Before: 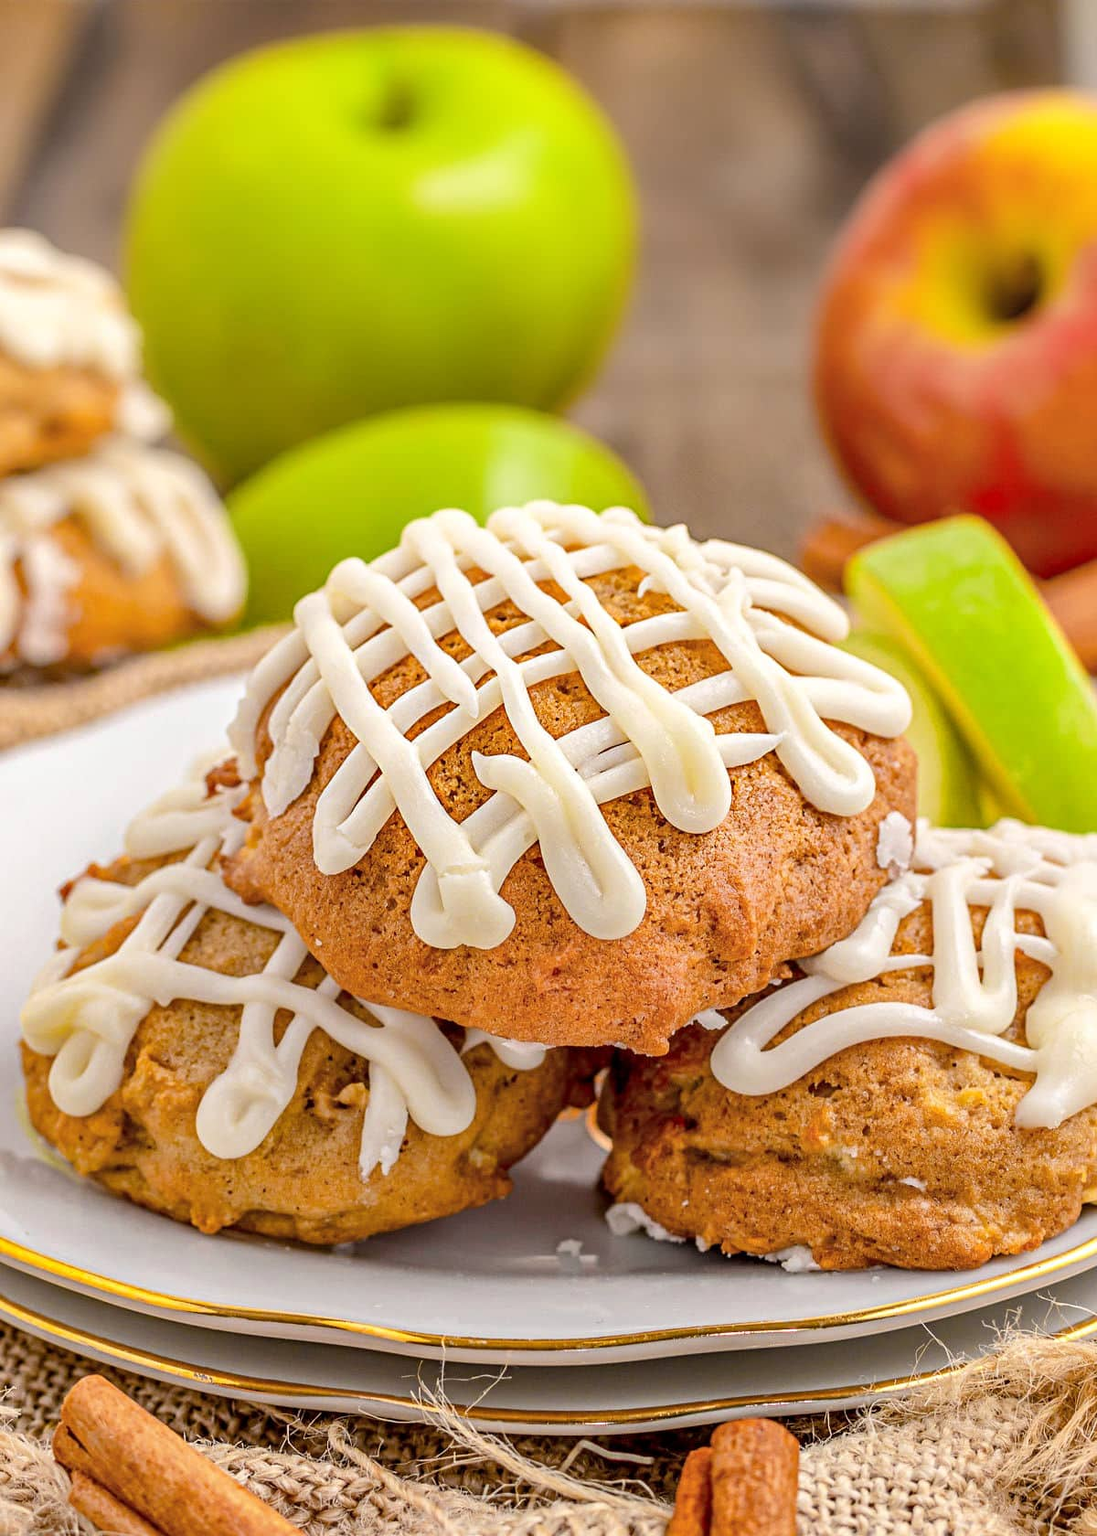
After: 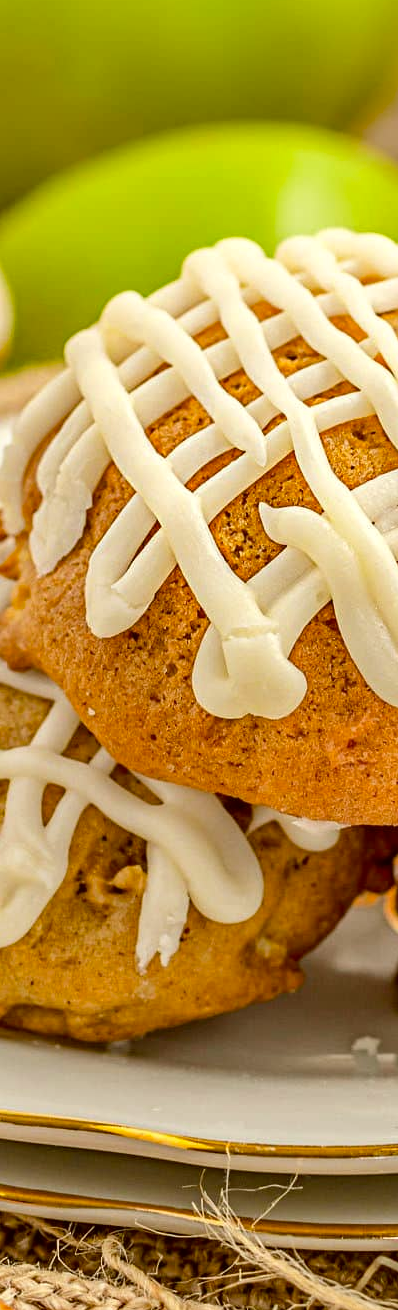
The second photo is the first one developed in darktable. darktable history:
crop and rotate: left 21.484%, top 19.005%, right 45.349%, bottom 2.985%
color correction: highlights a* -1.72, highlights b* 10.35, shadows a* 0.829, shadows b* 18.89
